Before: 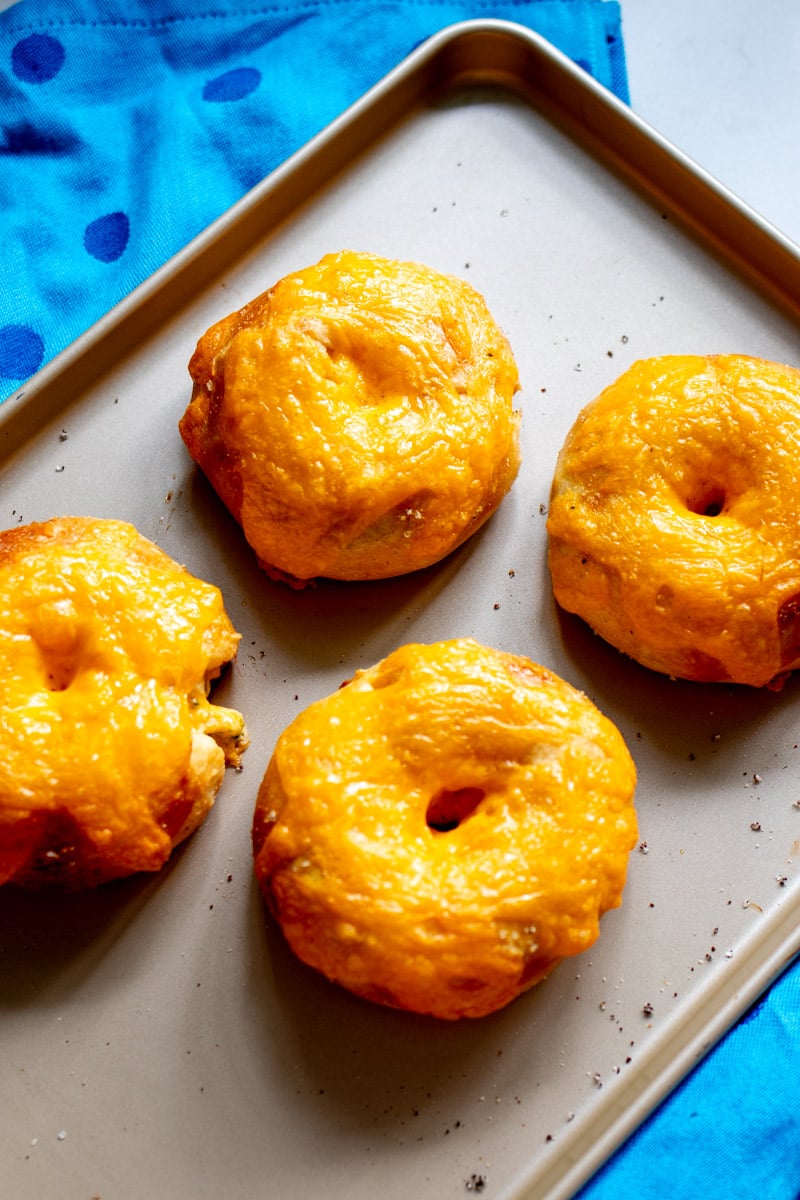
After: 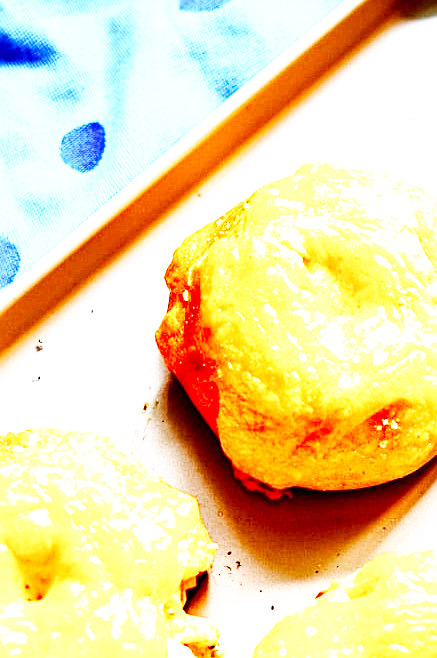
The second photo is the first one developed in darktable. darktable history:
crop and rotate: left 3.047%, top 7.509%, right 42.236%, bottom 37.598%
base curve: curves: ch0 [(0, 0) (0.007, 0.004) (0.027, 0.03) (0.046, 0.07) (0.207, 0.54) (0.442, 0.872) (0.673, 0.972) (1, 1)], preserve colors none
exposure: black level correction 0, exposure 1.45 EV, compensate exposure bias true, compensate highlight preservation false
sharpen: radius 2.167, amount 0.381, threshold 0
